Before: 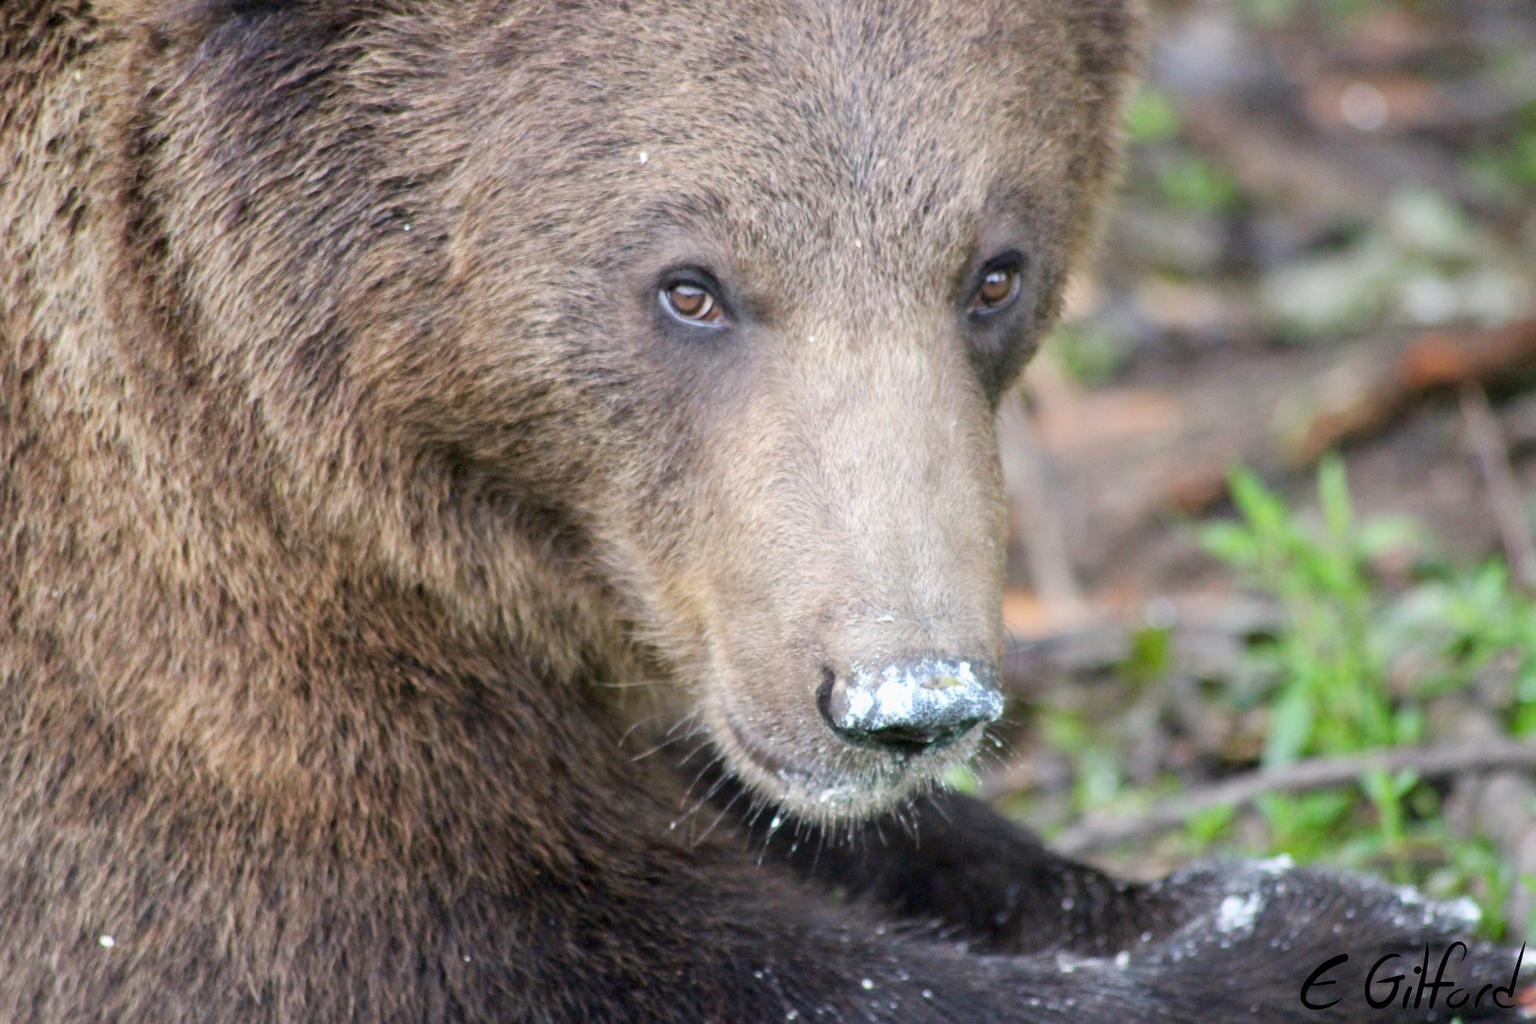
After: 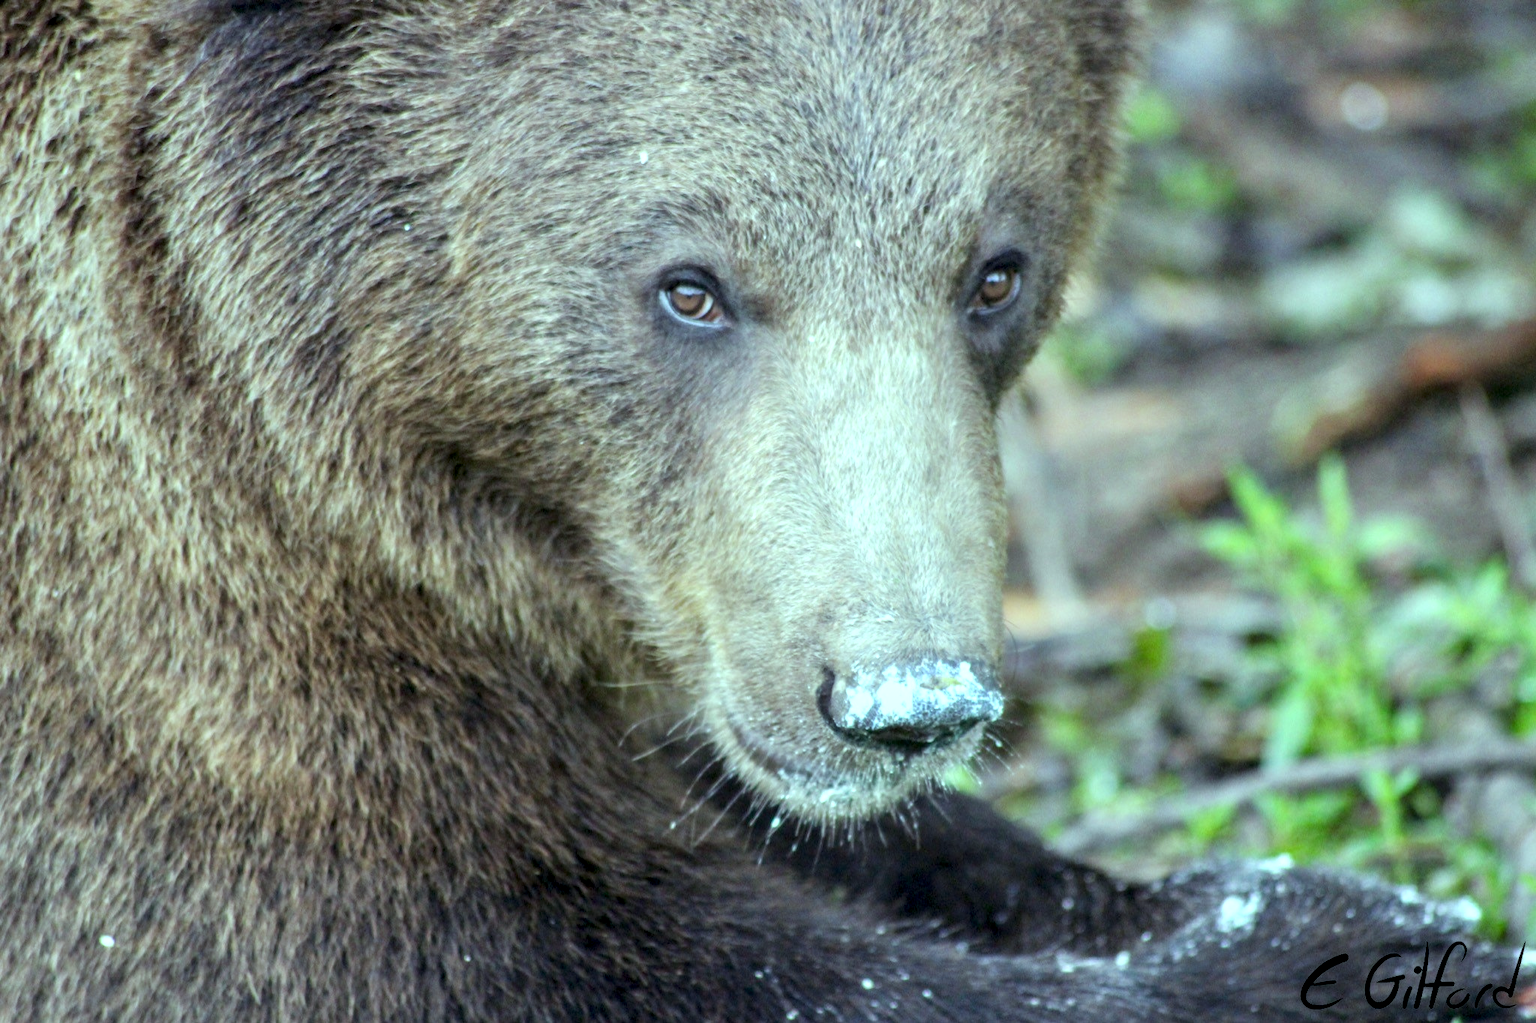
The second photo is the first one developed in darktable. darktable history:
color balance: mode lift, gamma, gain (sRGB), lift [0.997, 0.979, 1.021, 1.011], gamma [1, 1.084, 0.916, 0.998], gain [1, 0.87, 1.13, 1.101], contrast 4.55%, contrast fulcrum 38.24%, output saturation 104.09%
local contrast: detail 130%
